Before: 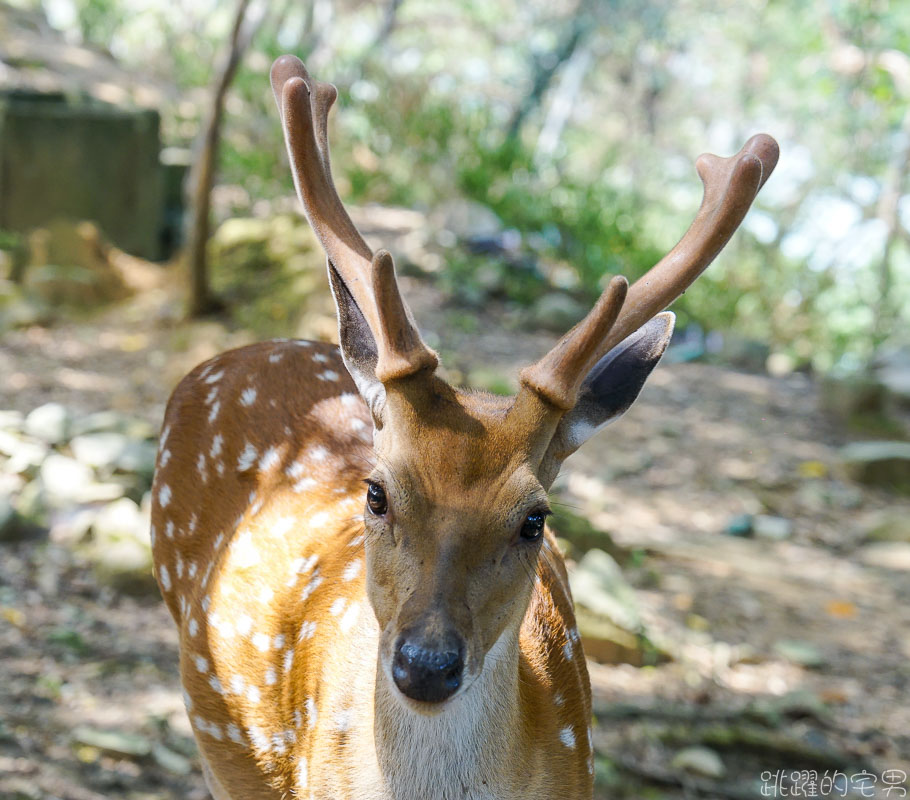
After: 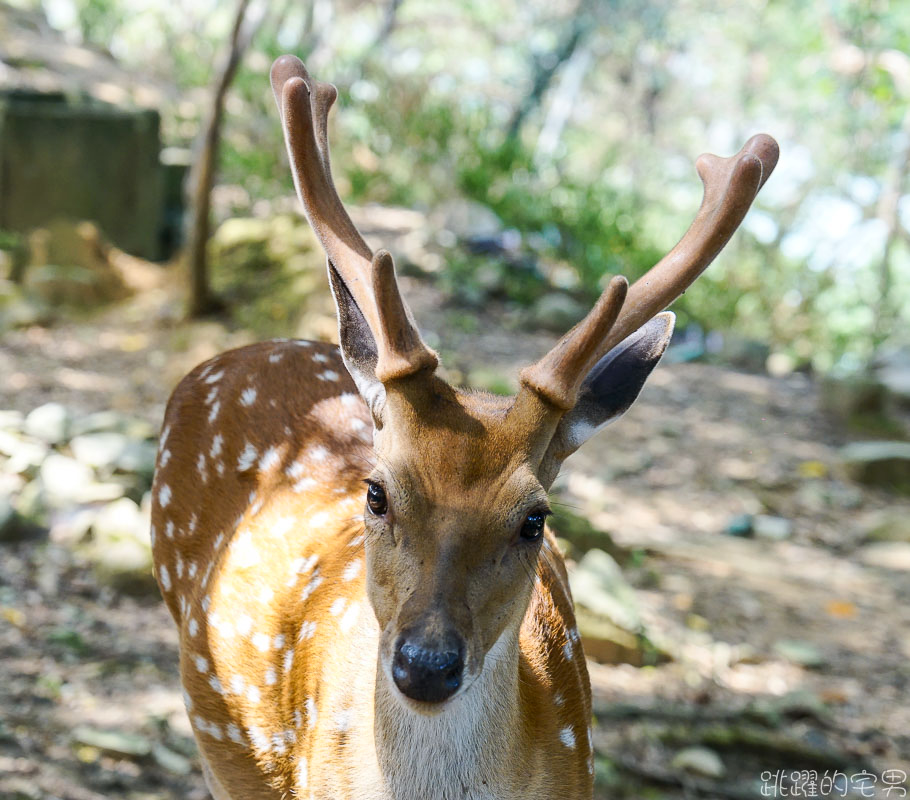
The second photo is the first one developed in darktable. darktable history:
contrast brightness saturation: contrast 0.136
